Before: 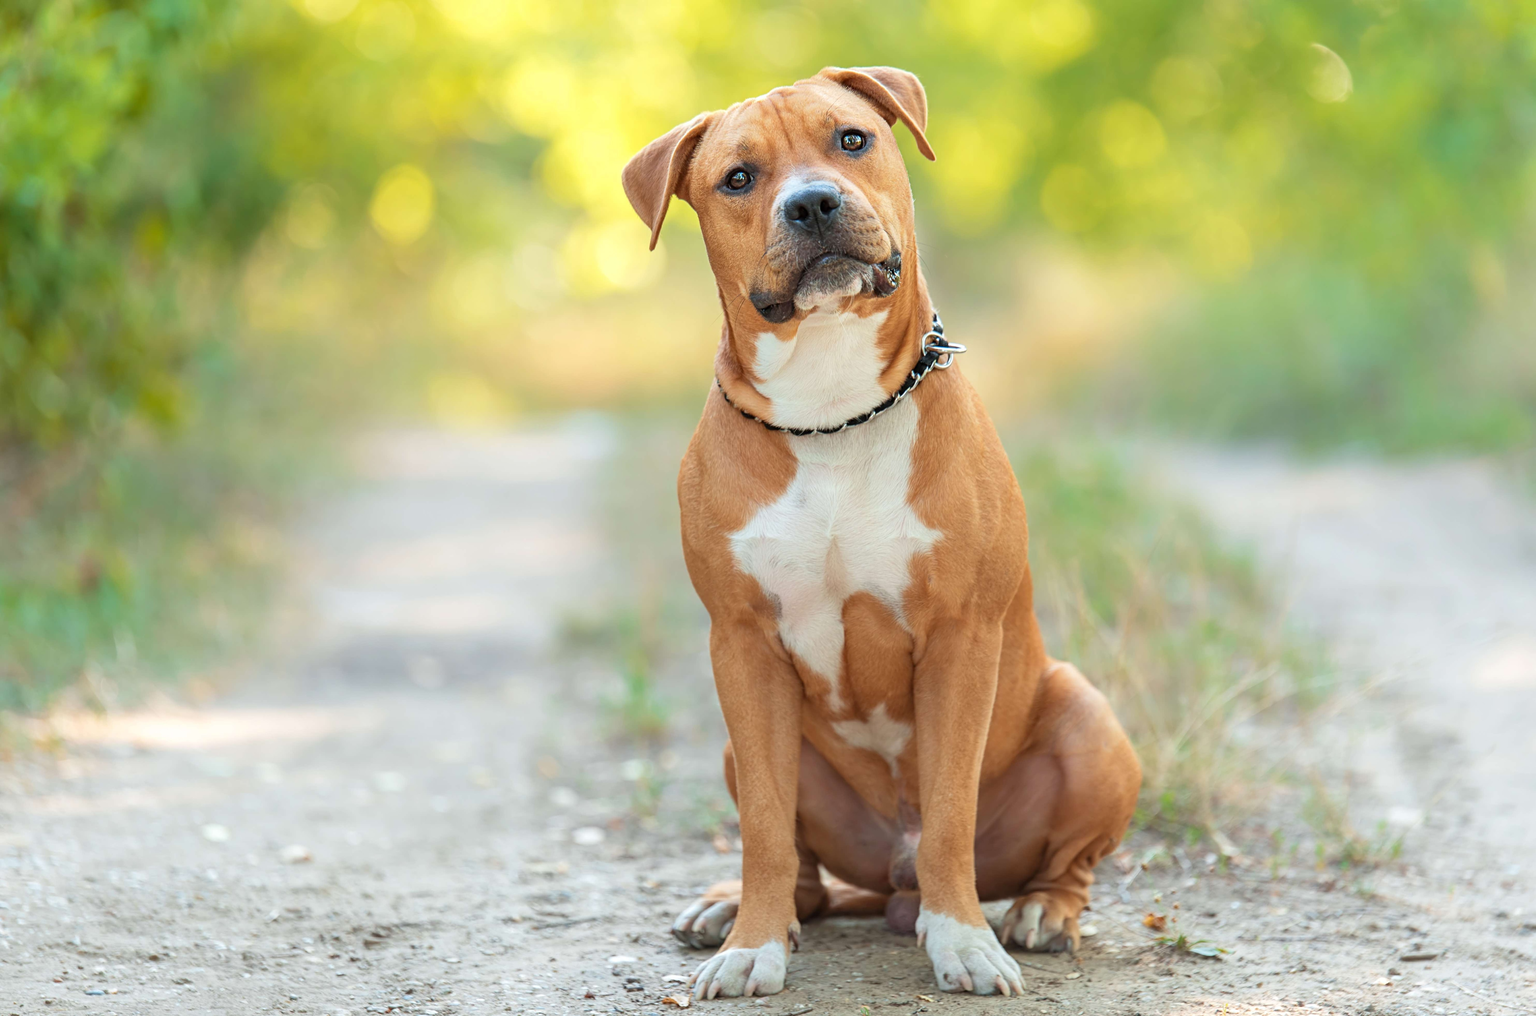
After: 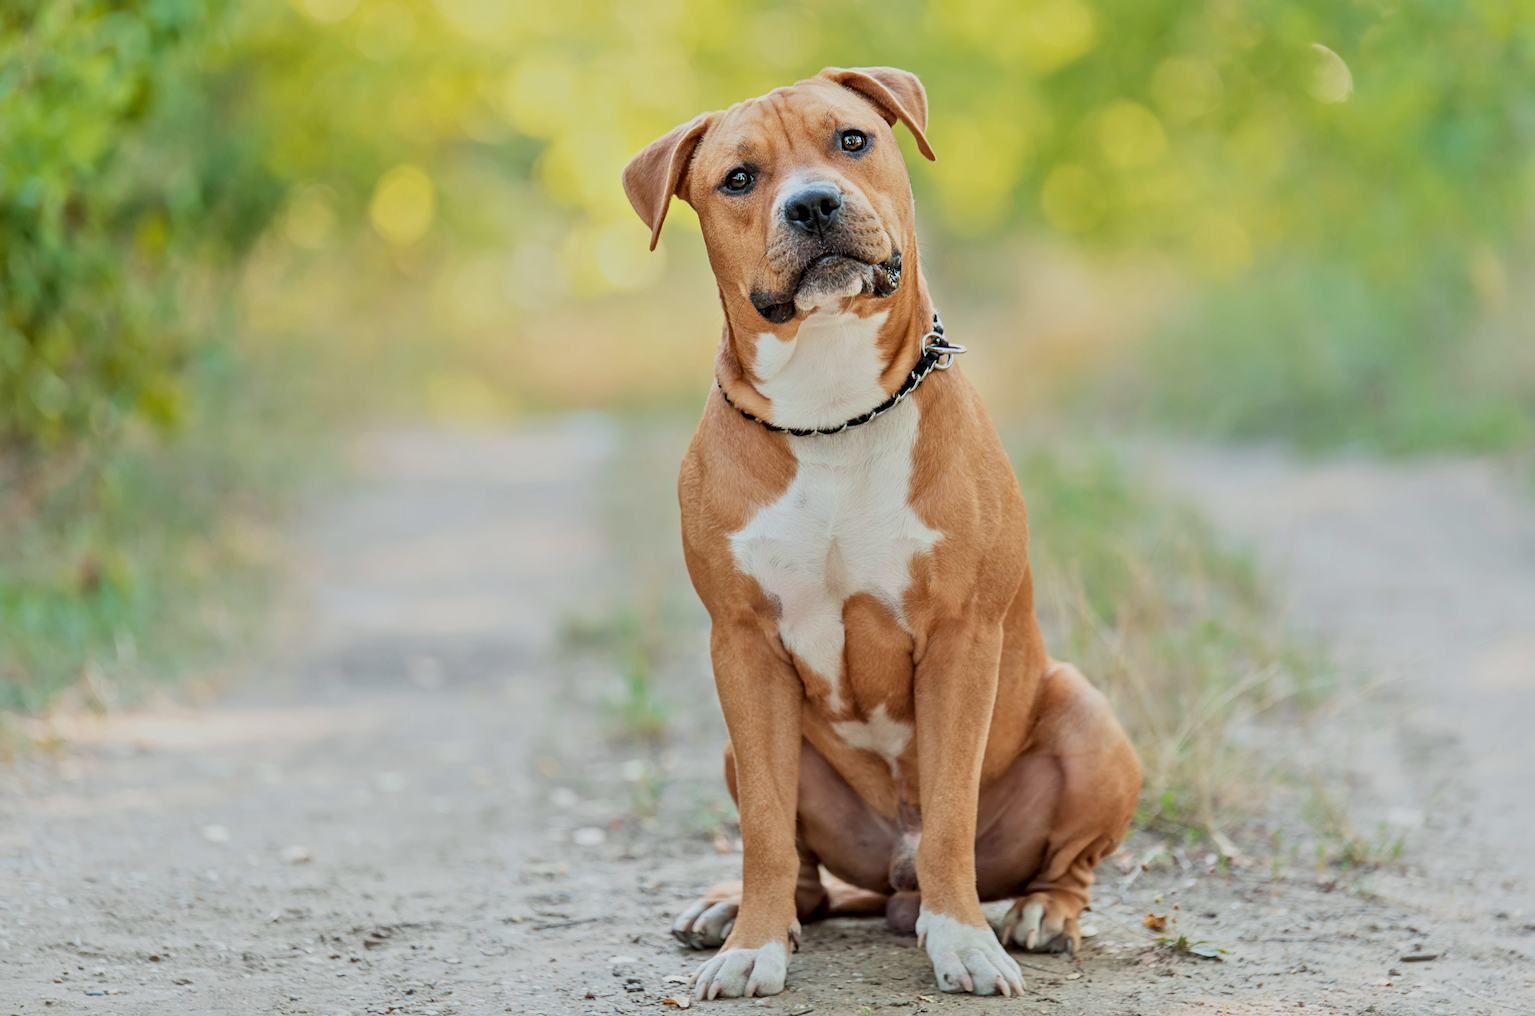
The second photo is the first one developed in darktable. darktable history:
local contrast: mode bilateral grid, contrast 25, coarseness 59, detail 151%, midtone range 0.2
filmic rgb: middle gray luminance 29.9%, black relative exposure -8.97 EV, white relative exposure 7 EV, target black luminance 0%, hardness 2.93, latitude 2.46%, contrast 0.961, highlights saturation mix 6.04%, shadows ↔ highlights balance 11.29%
